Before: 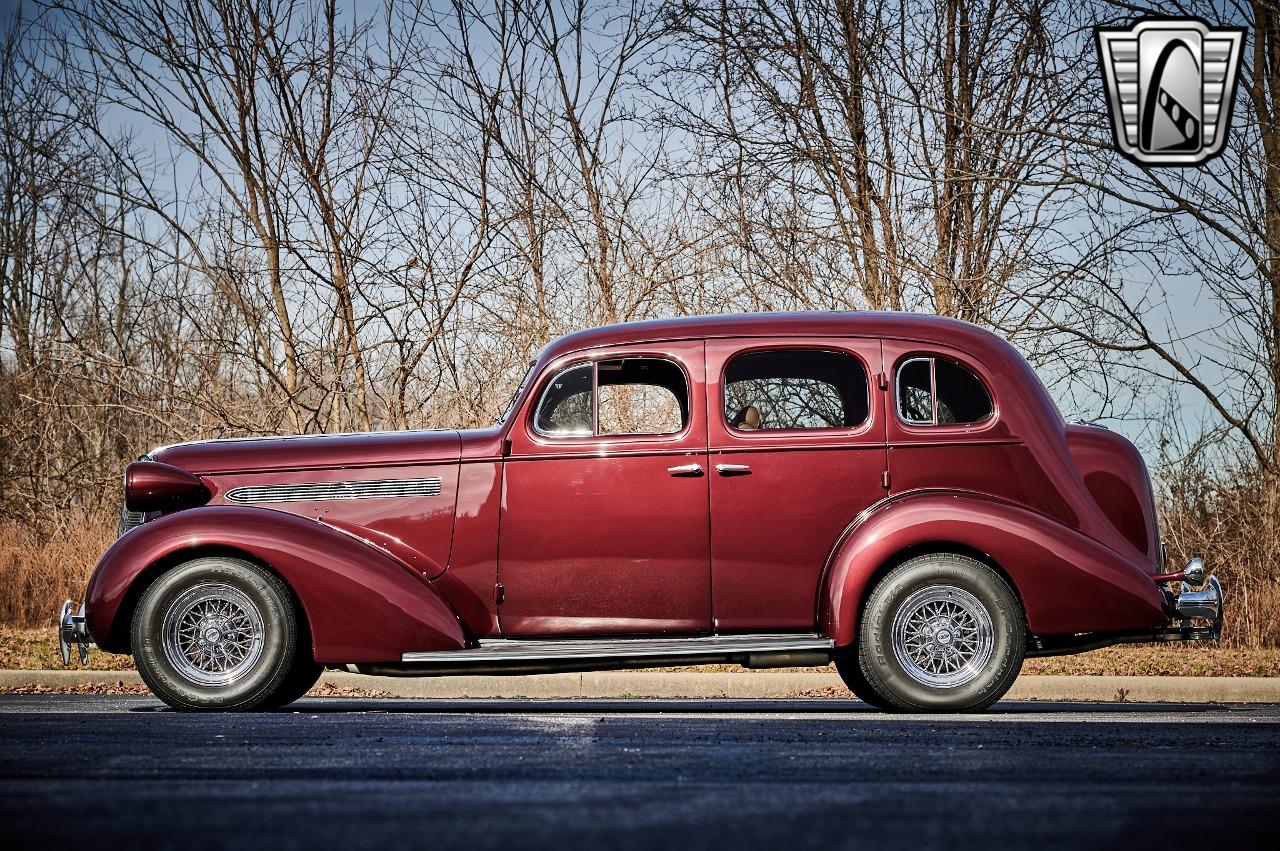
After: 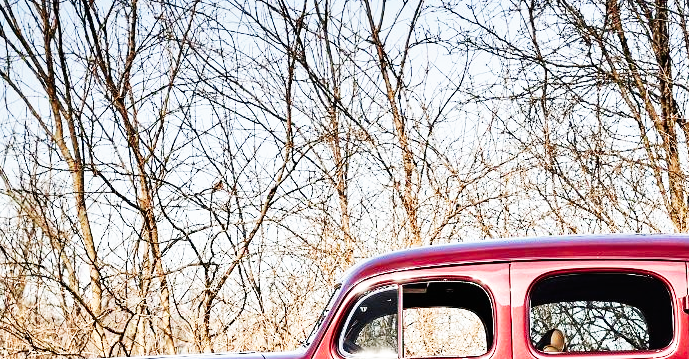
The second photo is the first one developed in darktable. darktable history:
crop: left 15.306%, top 9.065%, right 30.789%, bottom 48.638%
base curve: curves: ch0 [(0, 0) (0.007, 0.004) (0.027, 0.03) (0.046, 0.07) (0.207, 0.54) (0.442, 0.872) (0.673, 0.972) (1, 1)], preserve colors none
